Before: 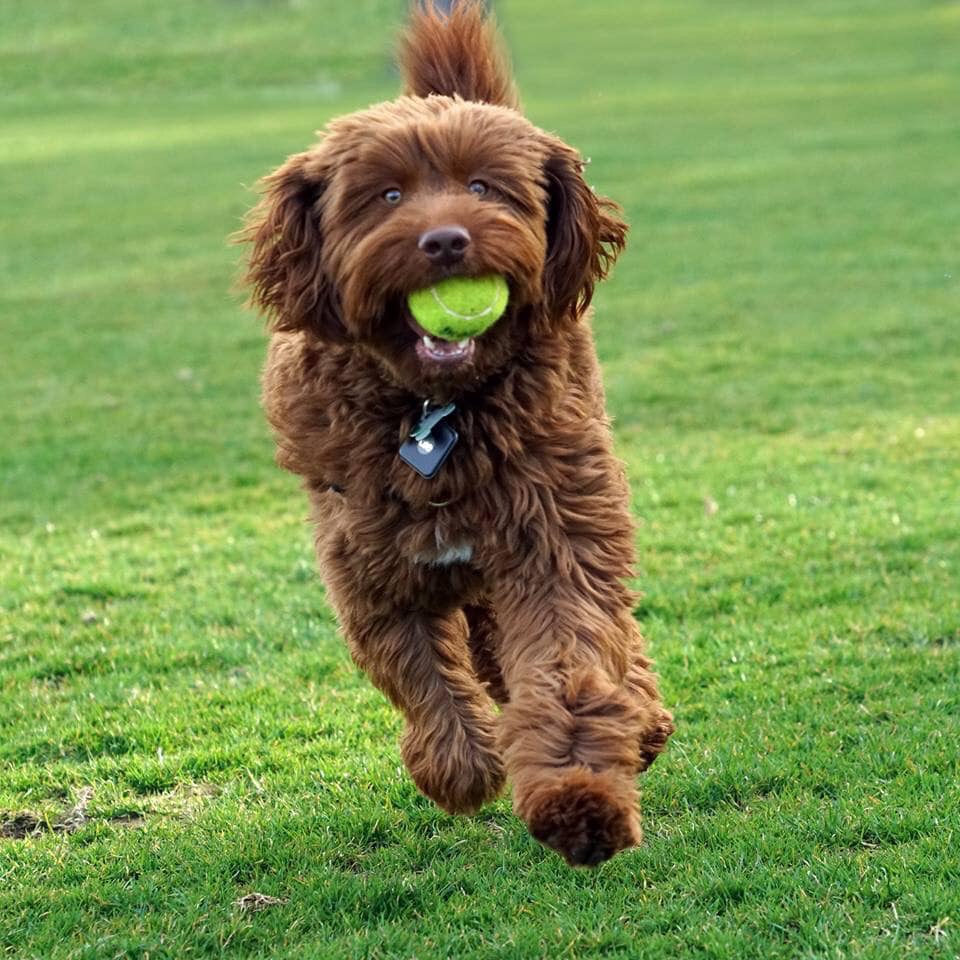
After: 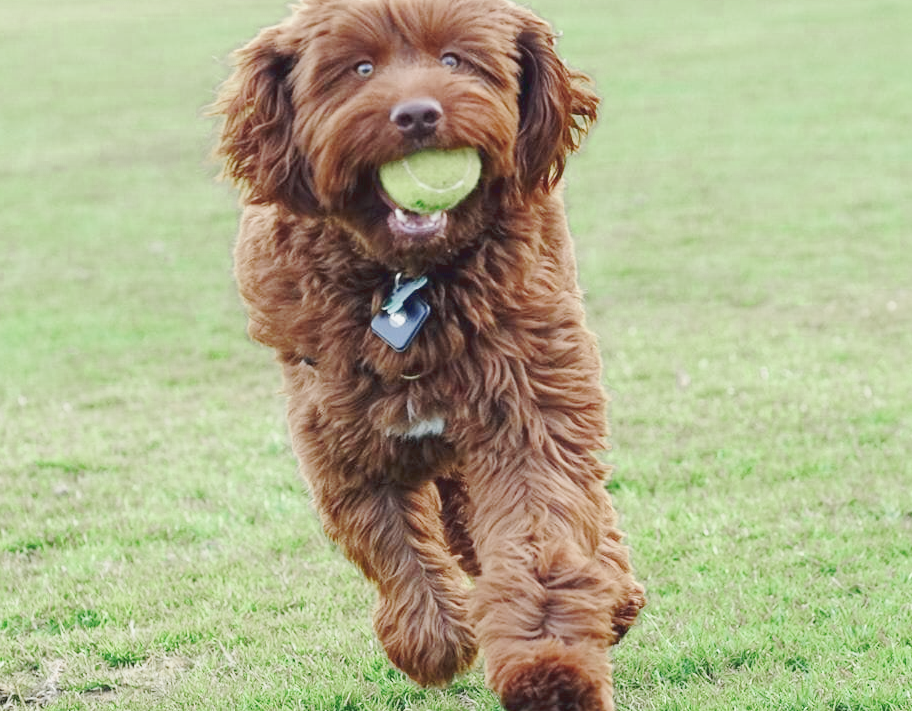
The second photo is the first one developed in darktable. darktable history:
base curve: curves: ch0 [(0, 0.007) (0.028, 0.063) (0.121, 0.311) (0.46, 0.743) (0.859, 0.957) (1, 1)], preserve colors none
color balance rgb: perceptual saturation grading › global saturation -27.94%, hue shift -2.27°, contrast -21.26%
crop and rotate: left 2.991%, top 13.302%, right 1.981%, bottom 12.636%
color zones: curves: ch0 [(0.11, 0.396) (0.195, 0.36) (0.25, 0.5) (0.303, 0.412) (0.357, 0.544) (0.75, 0.5) (0.967, 0.328)]; ch1 [(0, 0.468) (0.112, 0.512) (0.202, 0.6) (0.25, 0.5) (0.307, 0.352) (0.357, 0.544) (0.75, 0.5) (0.963, 0.524)]
